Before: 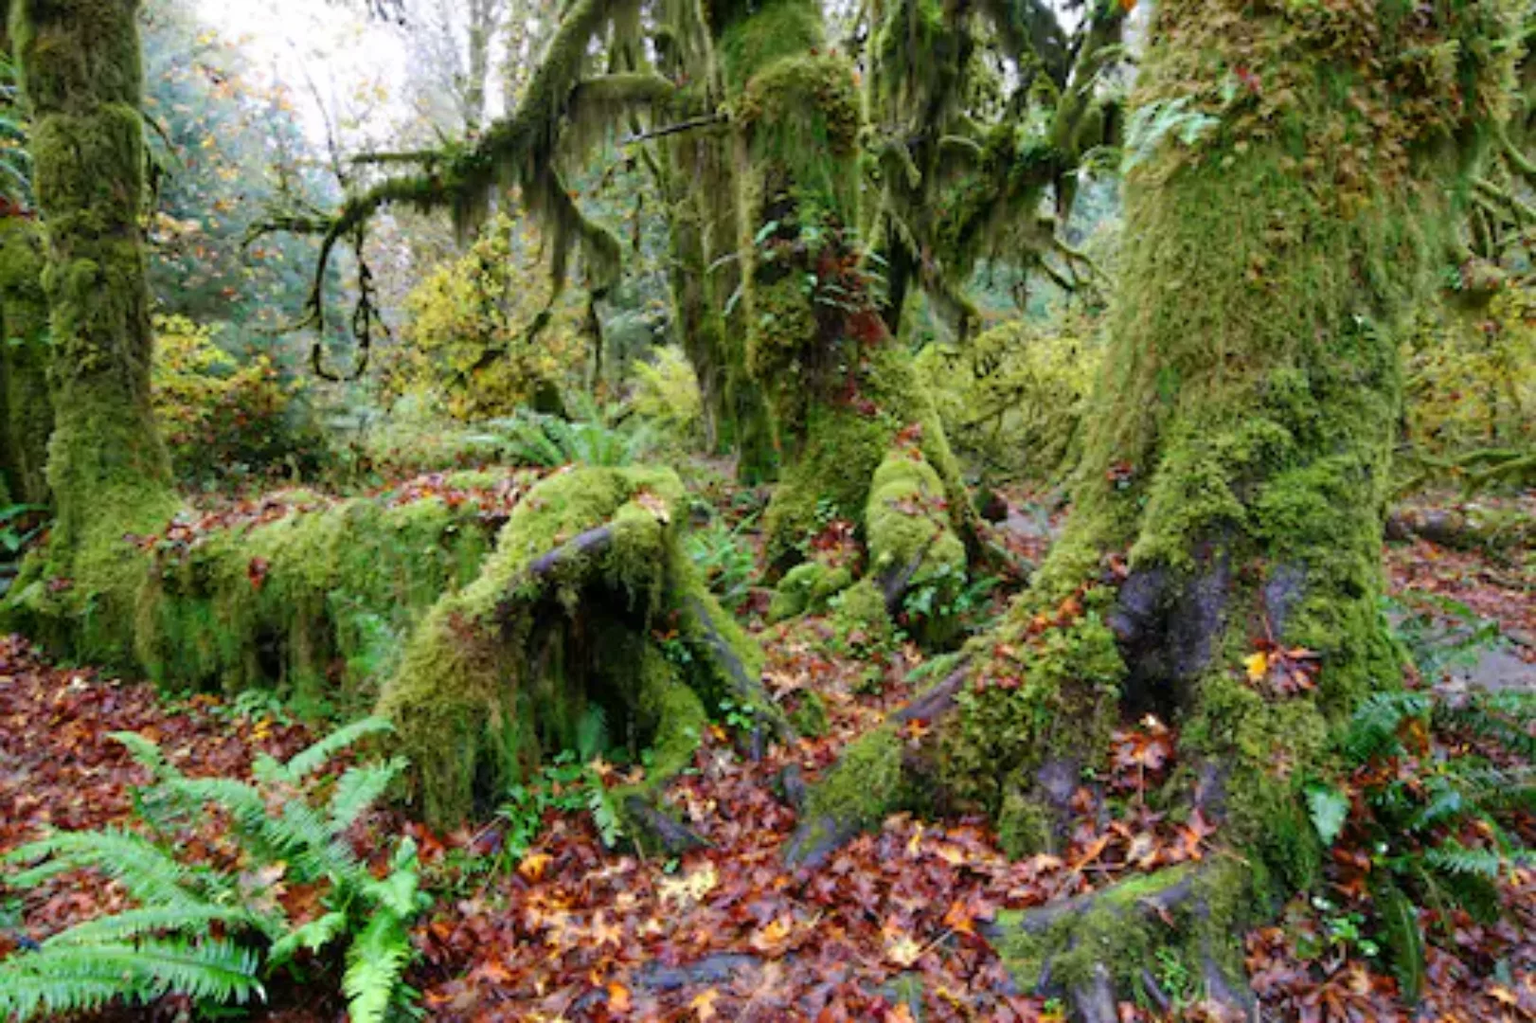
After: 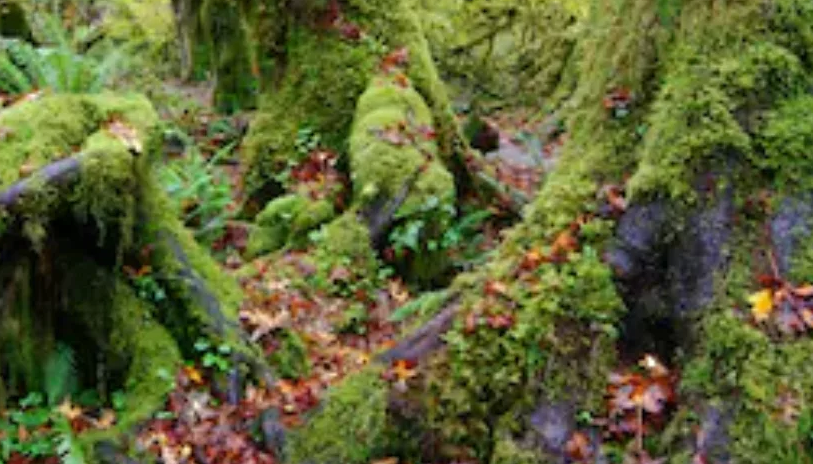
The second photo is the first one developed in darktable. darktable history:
crop: left 34.848%, top 36.956%, right 14.995%, bottom 20.08%
